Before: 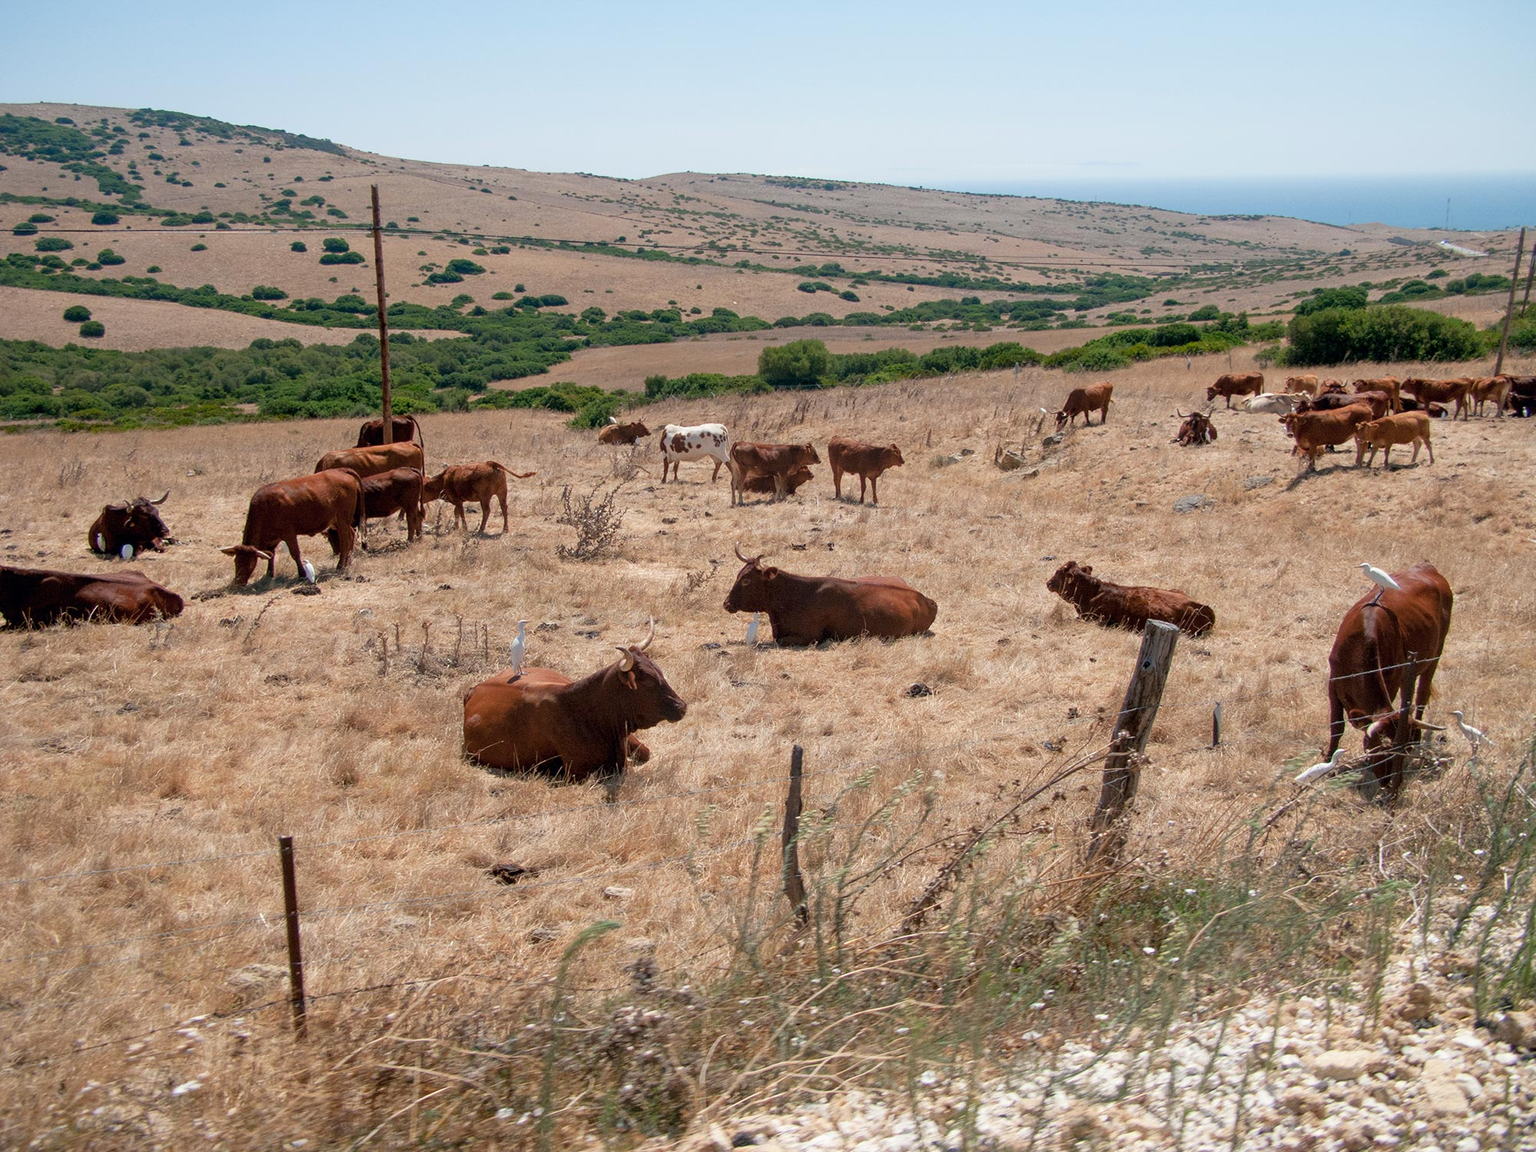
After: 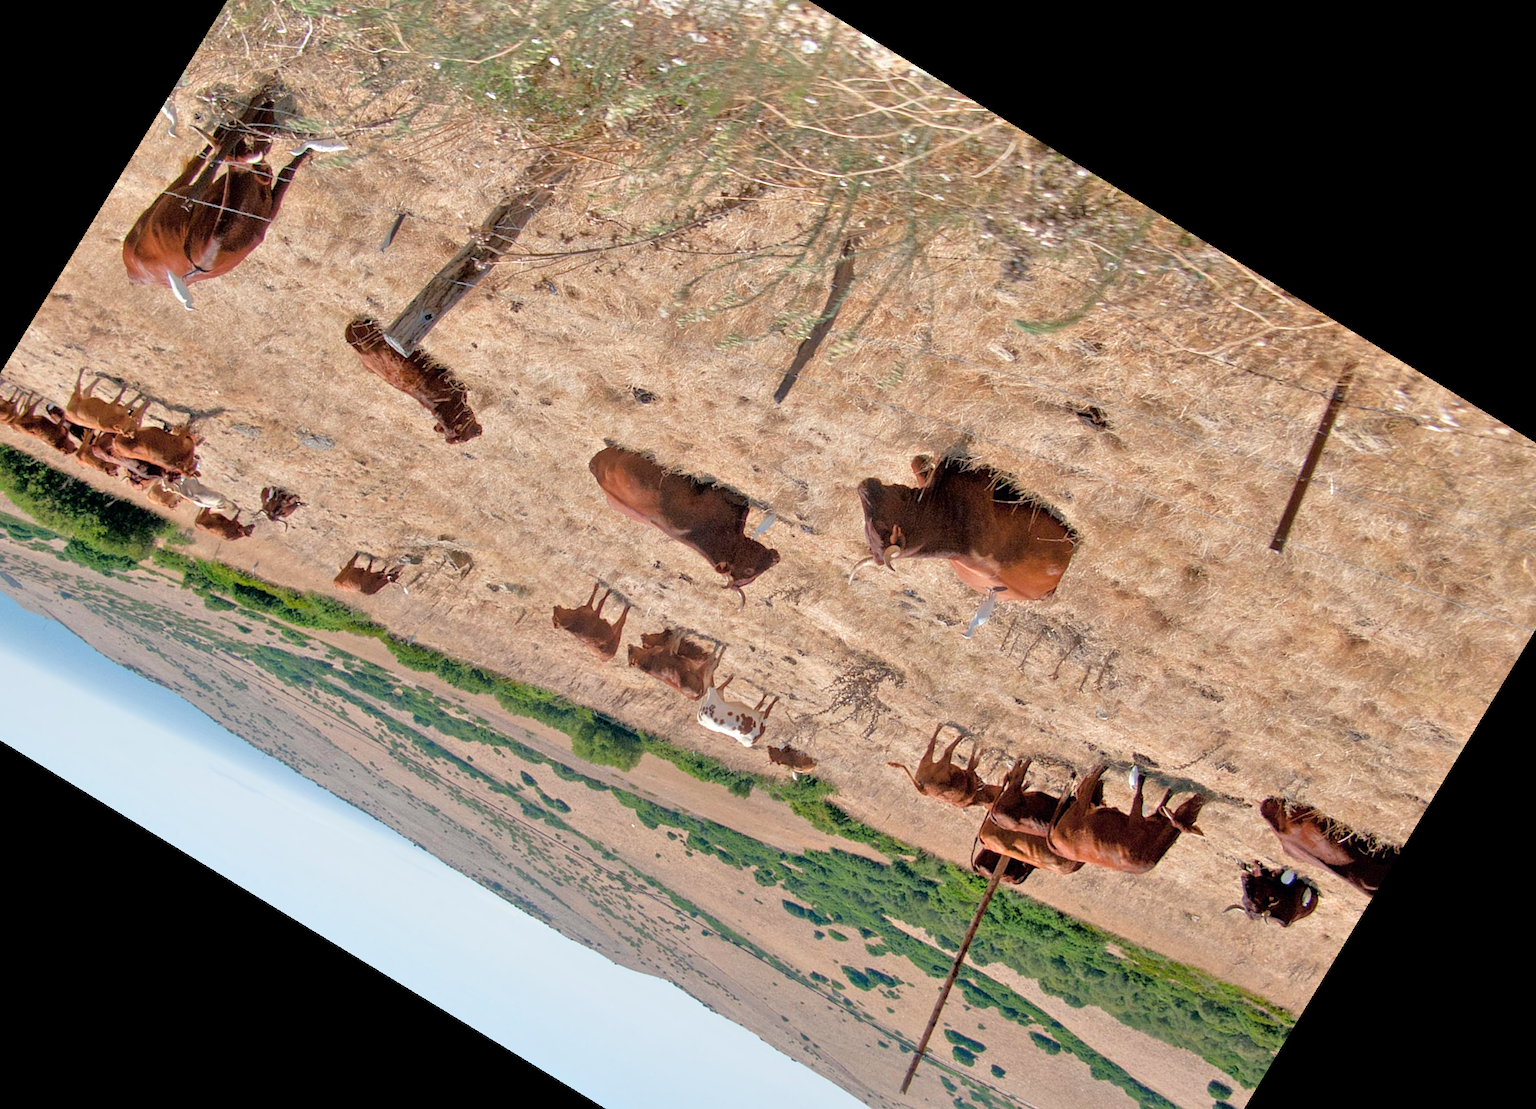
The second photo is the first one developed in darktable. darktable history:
crop and rotate: angle 148.68°, left 9.111%, top 15.603%, right 4.588%, bottom 17.041%
rotate and perspective: rotation -4.57°, crop left 0.054, crop right 0.944, crop top 0.087, crop bottom 0.914
tone equalizer: -7 EV 0.15 EV, -6 EV 0.6 EV, -5 EV 1.15 EV, -4 EV 1.33 EV, -3 EV 1.15 EV, -2 EV 0.6 EV, -1 EV 0.15 EV, mask exposure compensation -0.5 EV
